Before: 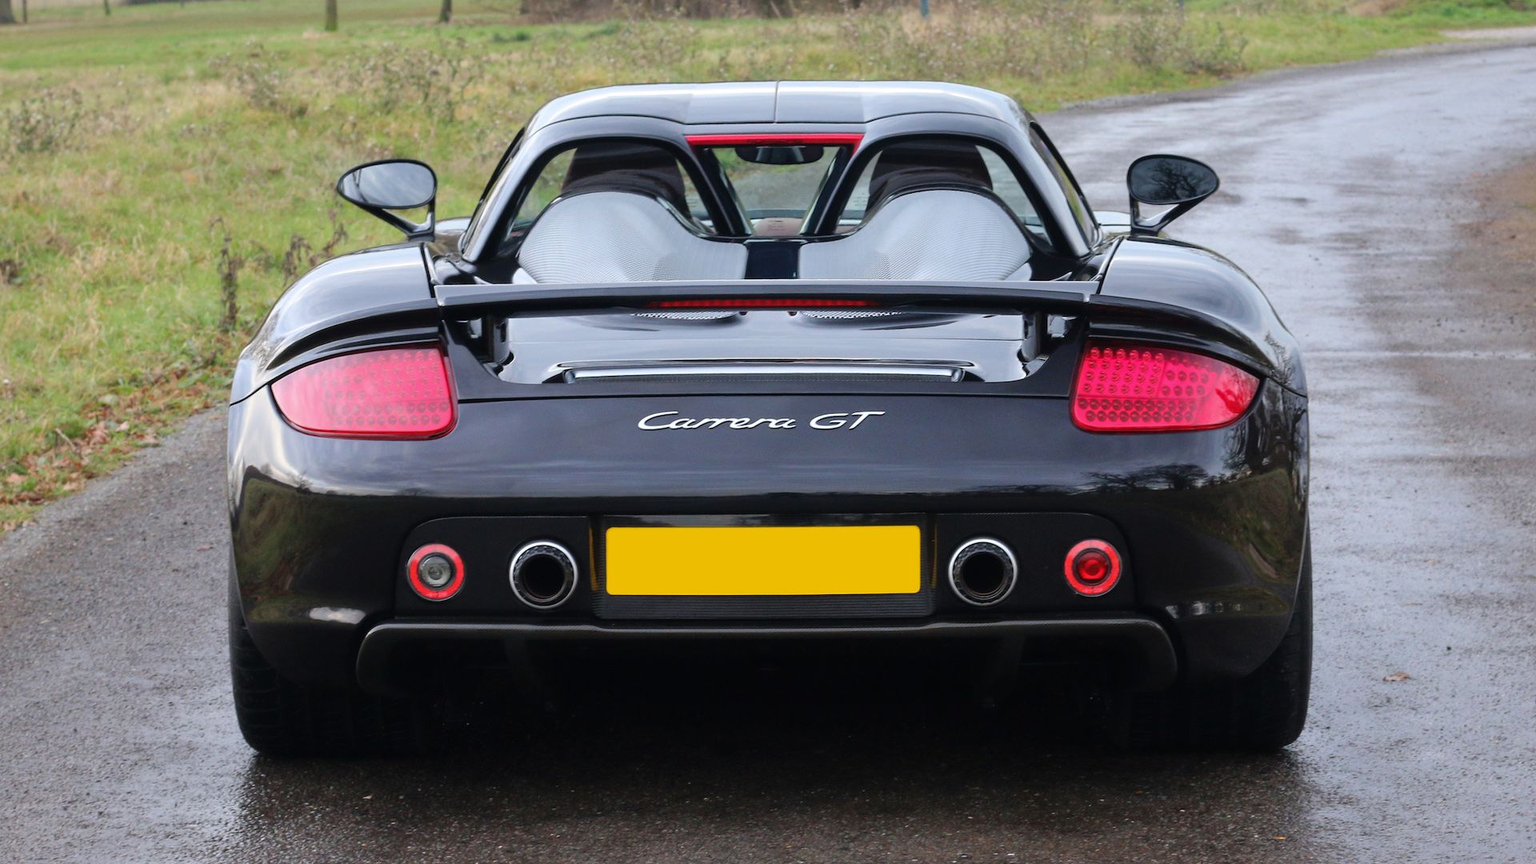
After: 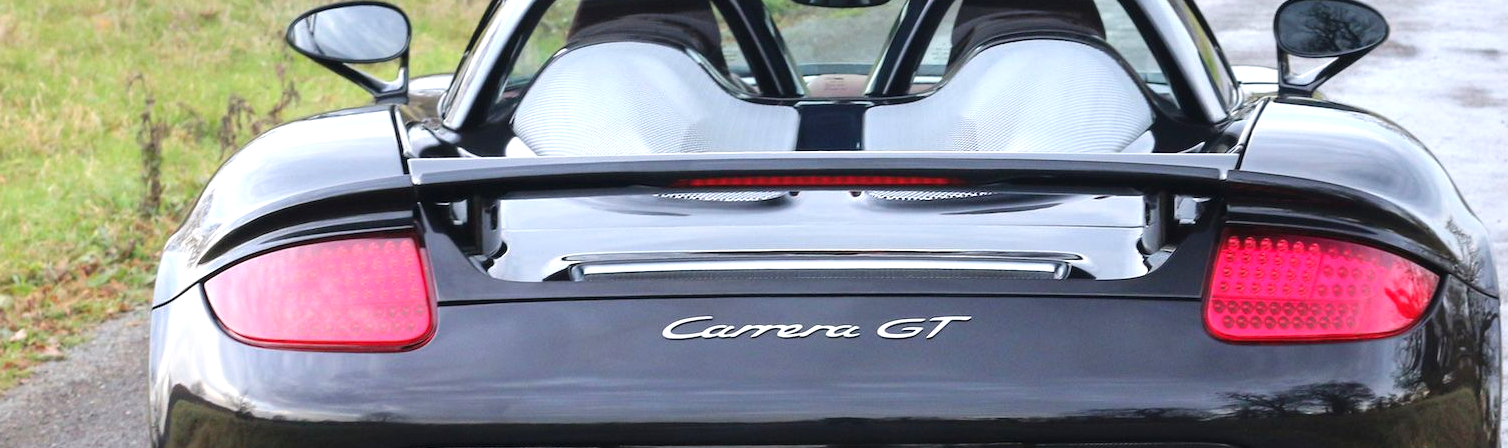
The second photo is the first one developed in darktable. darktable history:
exposure: black level correction 0, exposure 0.6 EV, compensate exposure bias true, compensate highlight preservation false
crop: left 7.036%, top 18.398%, right 14.379%, bottom 40.043%
